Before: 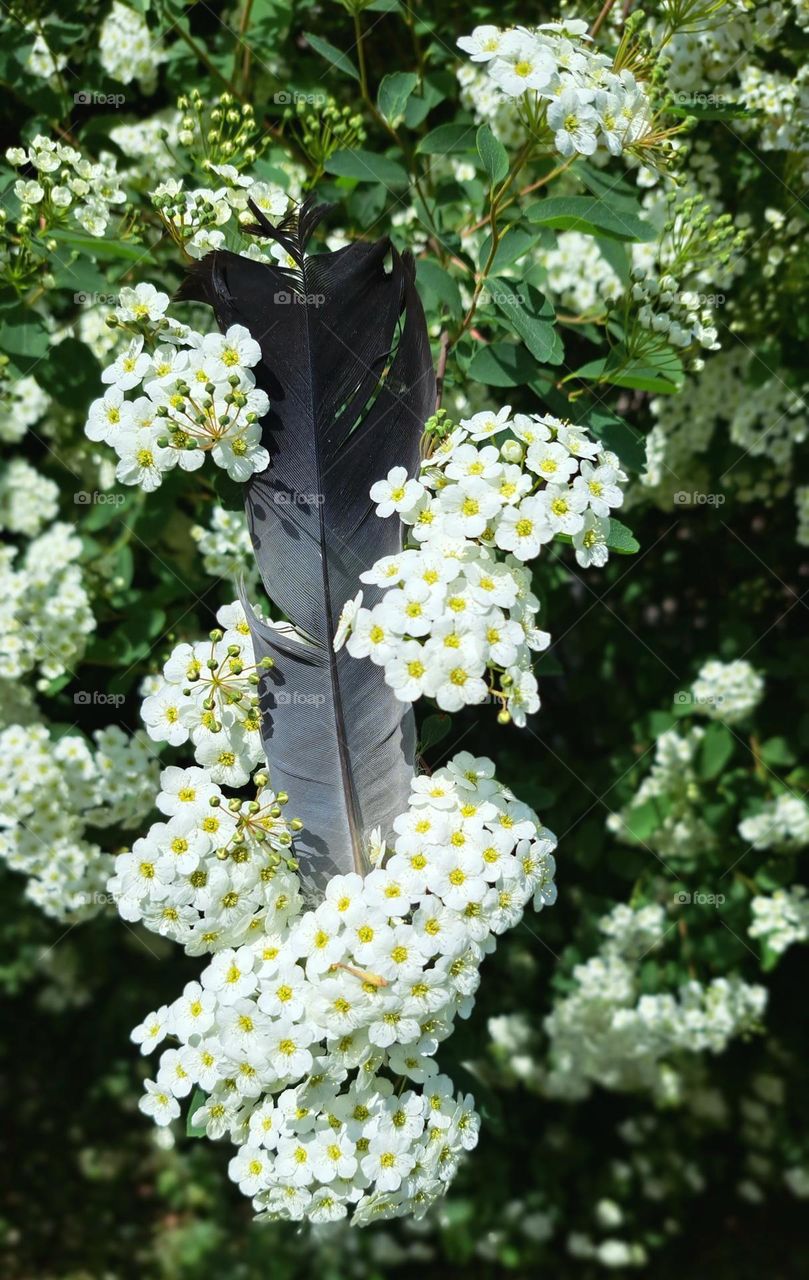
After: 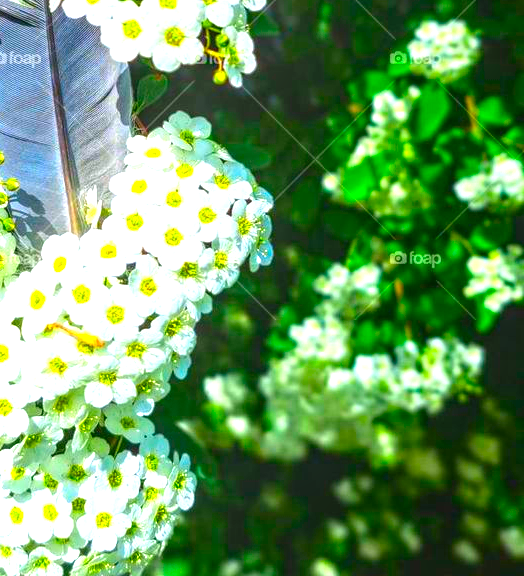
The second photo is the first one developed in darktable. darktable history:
crop and rotate: left 35.139%, top 50.047%, bottom 4.898%
local contrast: highlights 1%, shadows 6%, detail 133%
color correction: highlights a* 1.53, highlights b* -1.75, saturation 2.52
exposure: black level correction 0, exposure 1 EV, compensate highlight preservation false
